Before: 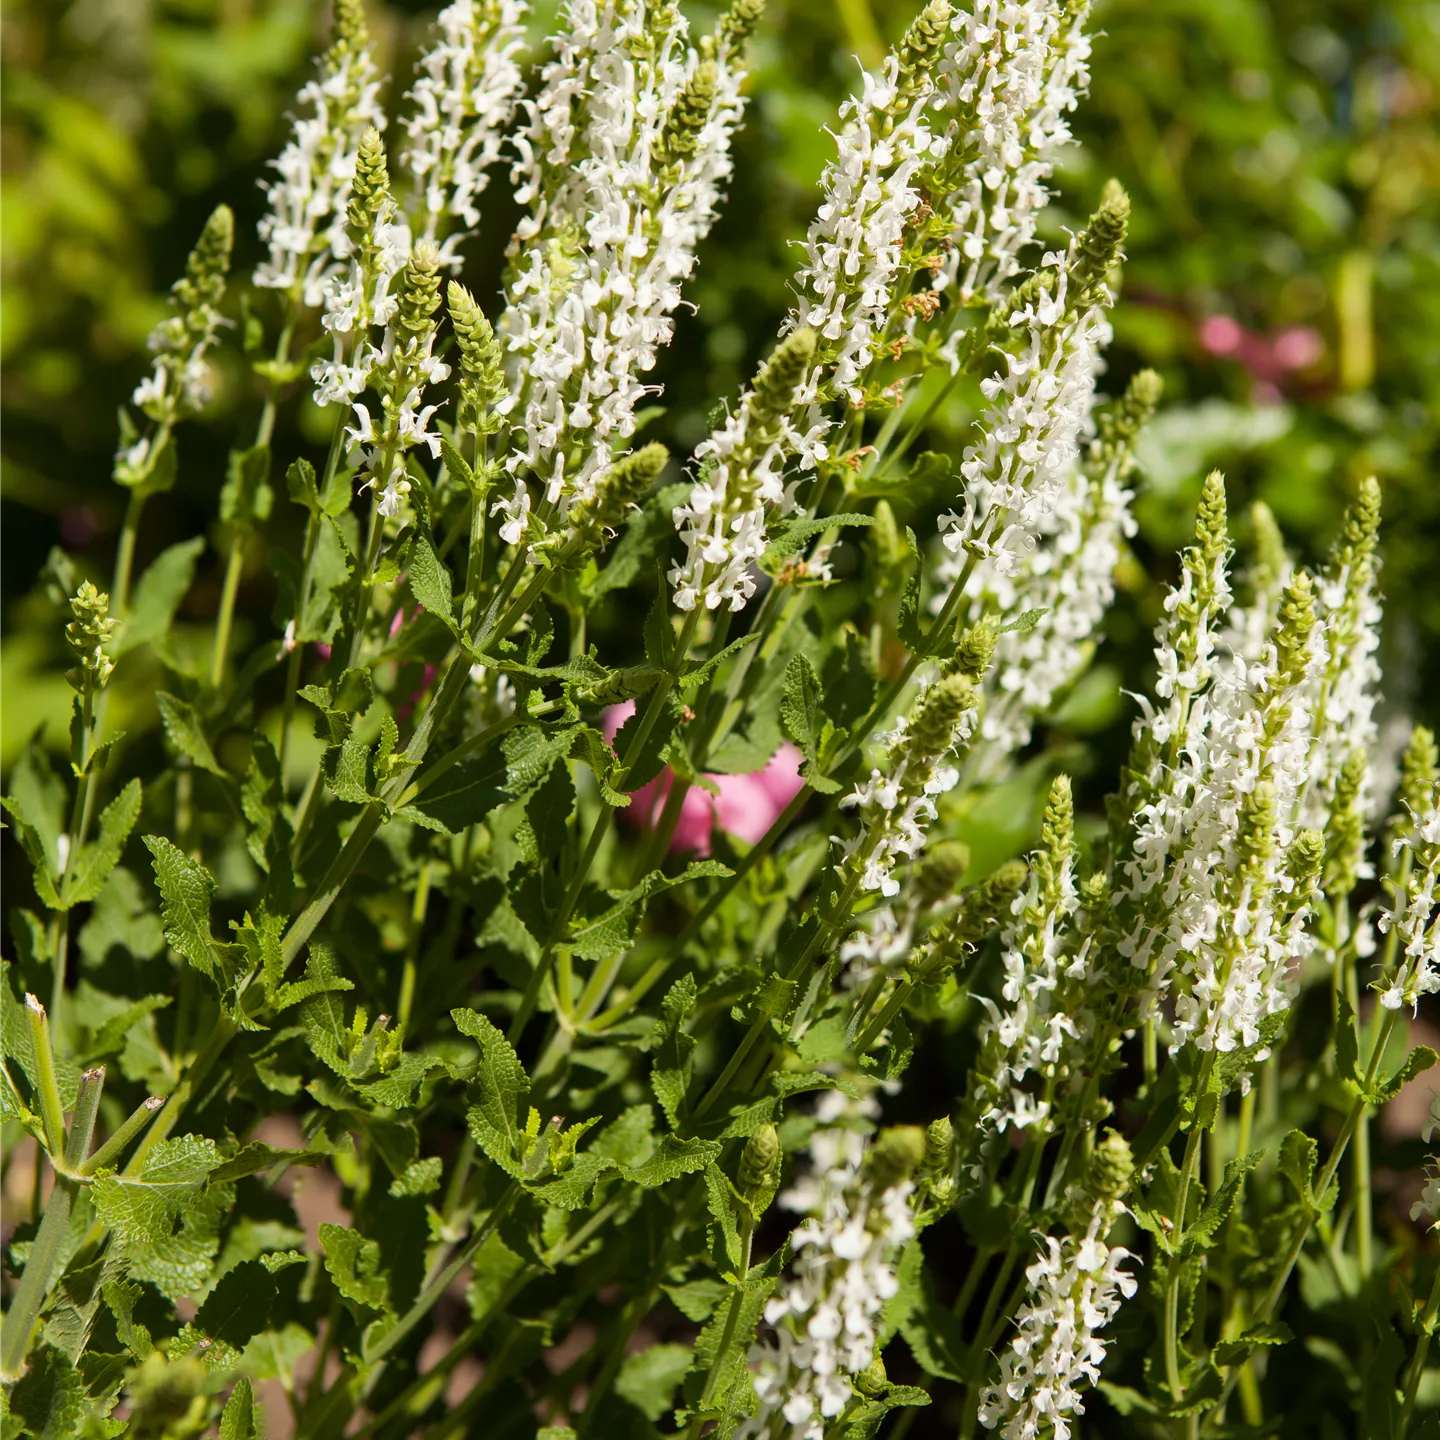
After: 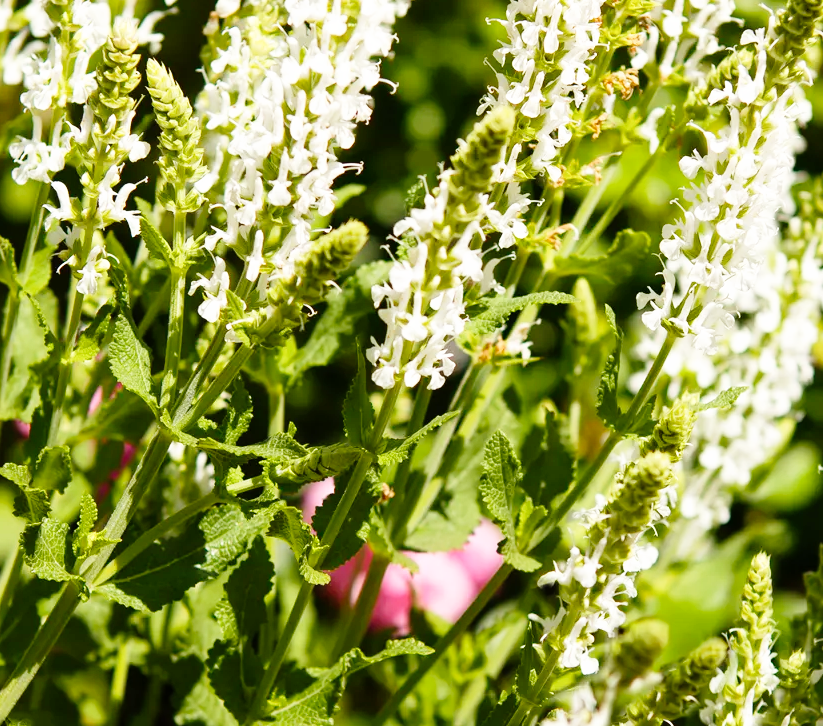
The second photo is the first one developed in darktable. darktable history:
crop: left 20.932%, top 15.471%, right 21.848%, bottom 34.081%
base curve: curves: ch0 [(0, 0) (0.008, 0.007) (0.022, 0.029) (0.048, 0.089) (0.092, 0.197) (0.191, 0.399) (0.275, 0.534) (0.357, 0.65) (0.477, 0.78) (0.542, 0.833) (0.799, 0.973) (1, 1)], preserve colors none
exposure: compensate highlight preservation false
